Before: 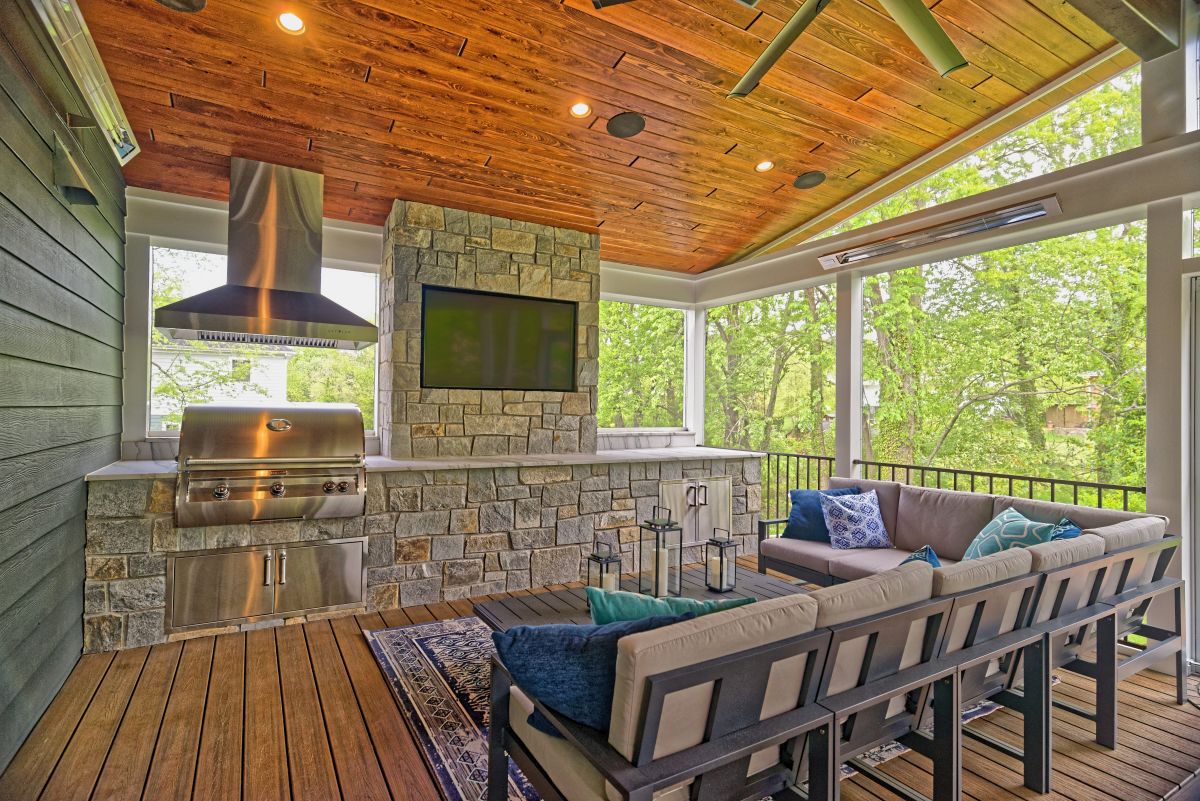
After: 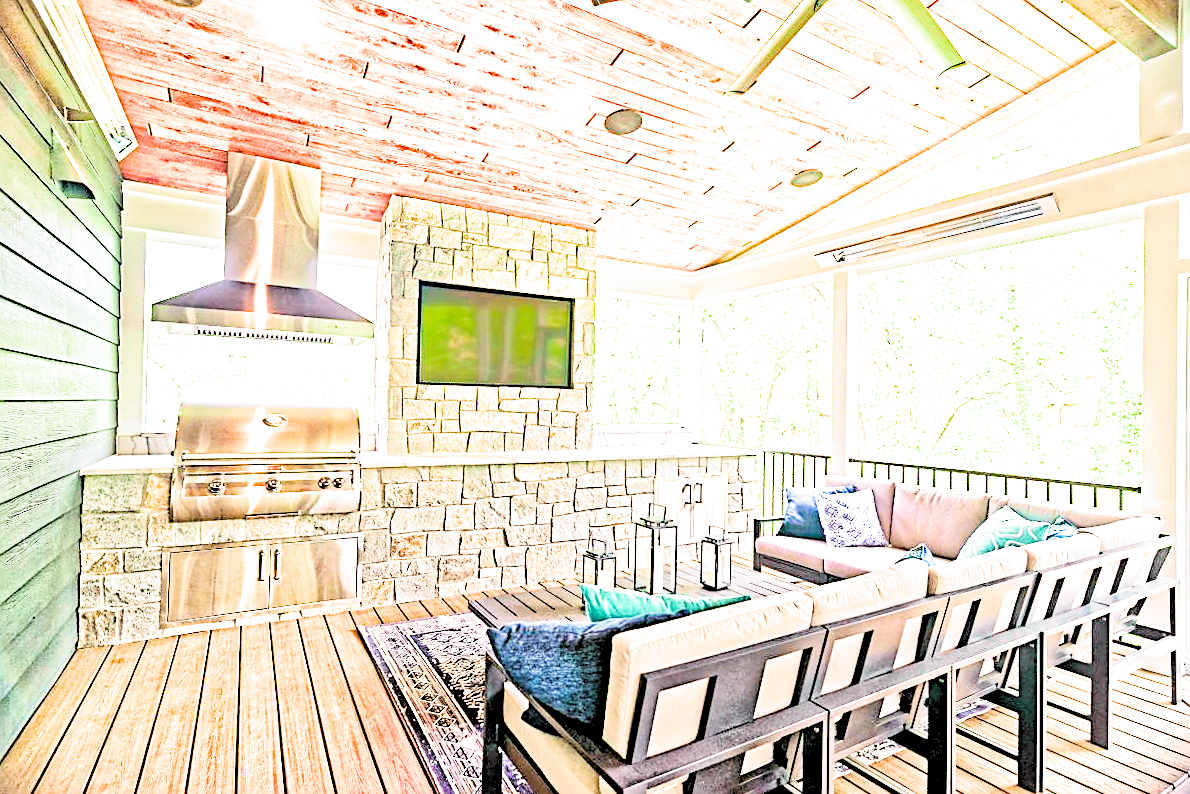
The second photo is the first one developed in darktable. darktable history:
tone curve: curves: ch0 [(0, 0.036) (0.037, 0.042) (0.167, 0.143) (0.433, 0.502) (0.531, 0.637) (0.696, 0.825) (0.856, 0.92) (1, 0.98)]; ch1 [(0, 0) (0.424, 0.383) (0.482, 0.459) (0.501, 0.5) (0.522, 0.526) (0.559, 0.563) (0.604, 0.646) (0.715, 0.729) (1, 1)]; ch2 [(0, 0) (0.369, 0.388) (0.45, 0.48) (0.499, 0.502) (0.504, 0.504) (0.512, 0.526) (0.581, 0.595) (0.708, 0.786) (1, 1)], color space Lab, independent channels, preserve colors none
contrast brightness saturation: saturation -0.05
crop and rotate: angle -0.301°
filmic rgb: black relative exposure -3.64 EV, white relative exposure 2.44 EV, hardness 3.3, color science v4 (2020), contrast in shadows soft, contrast in highlights soft
sharpen: on, module defaults
levels: levels [0.072, 0.414, 0.976]
exposure: black level correction 0, exposure 1.75 EV, compensate highlight preservation false
haze removal: compatibility mode true, adaptive false
